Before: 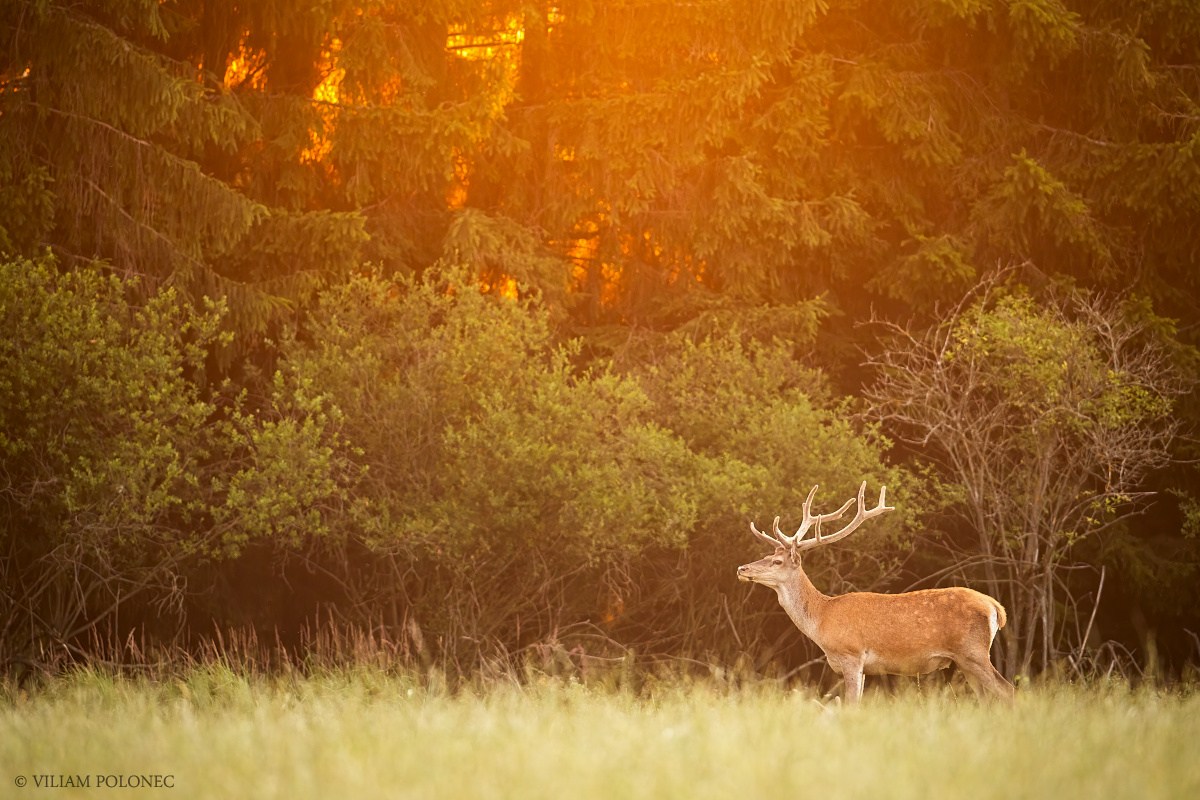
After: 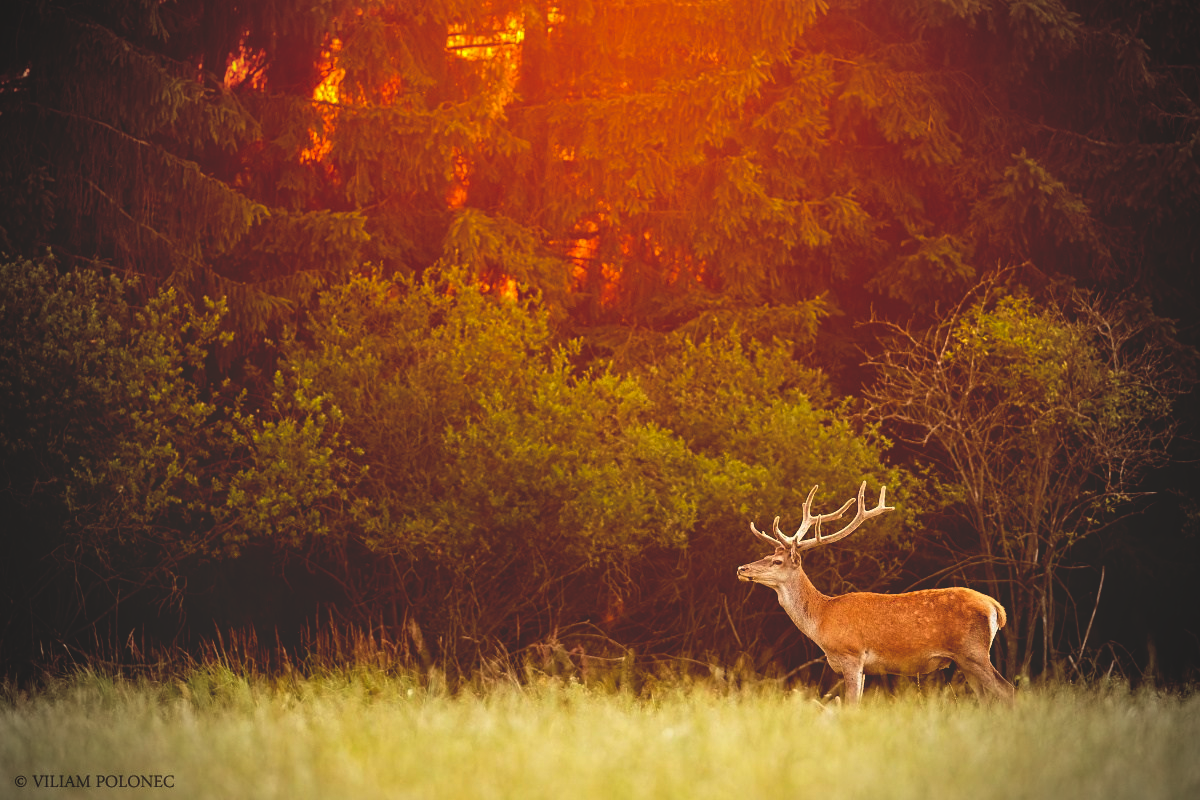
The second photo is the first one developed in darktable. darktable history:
contrast brightness saturation: contrast 0.039, saturation 0.073
base curve: curves: ch0 [(0, 0.02) (0.083, 0.036) (1, 1)], preserve colors none
vignetting: fall-off start 71.84%, unbound false
